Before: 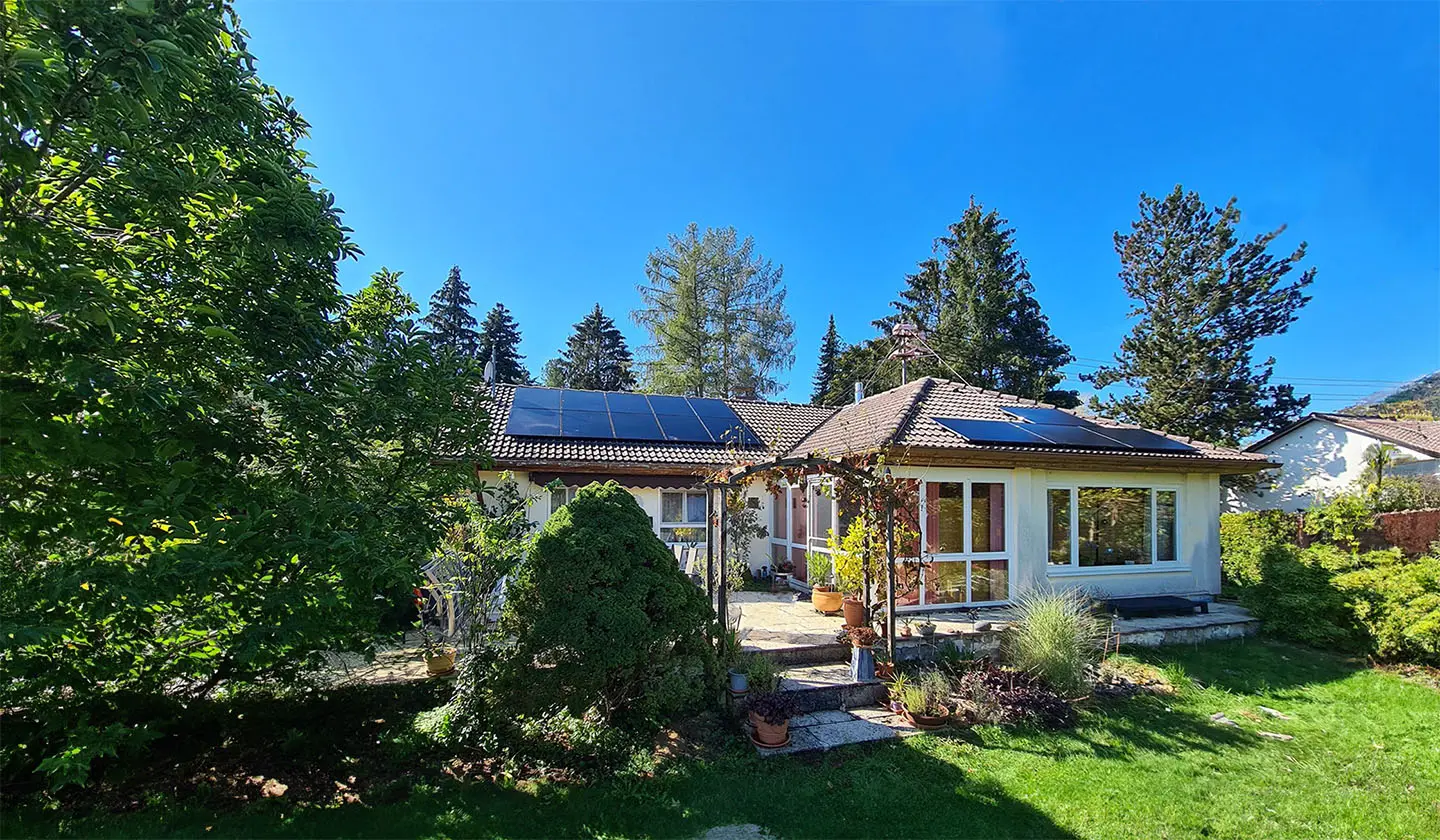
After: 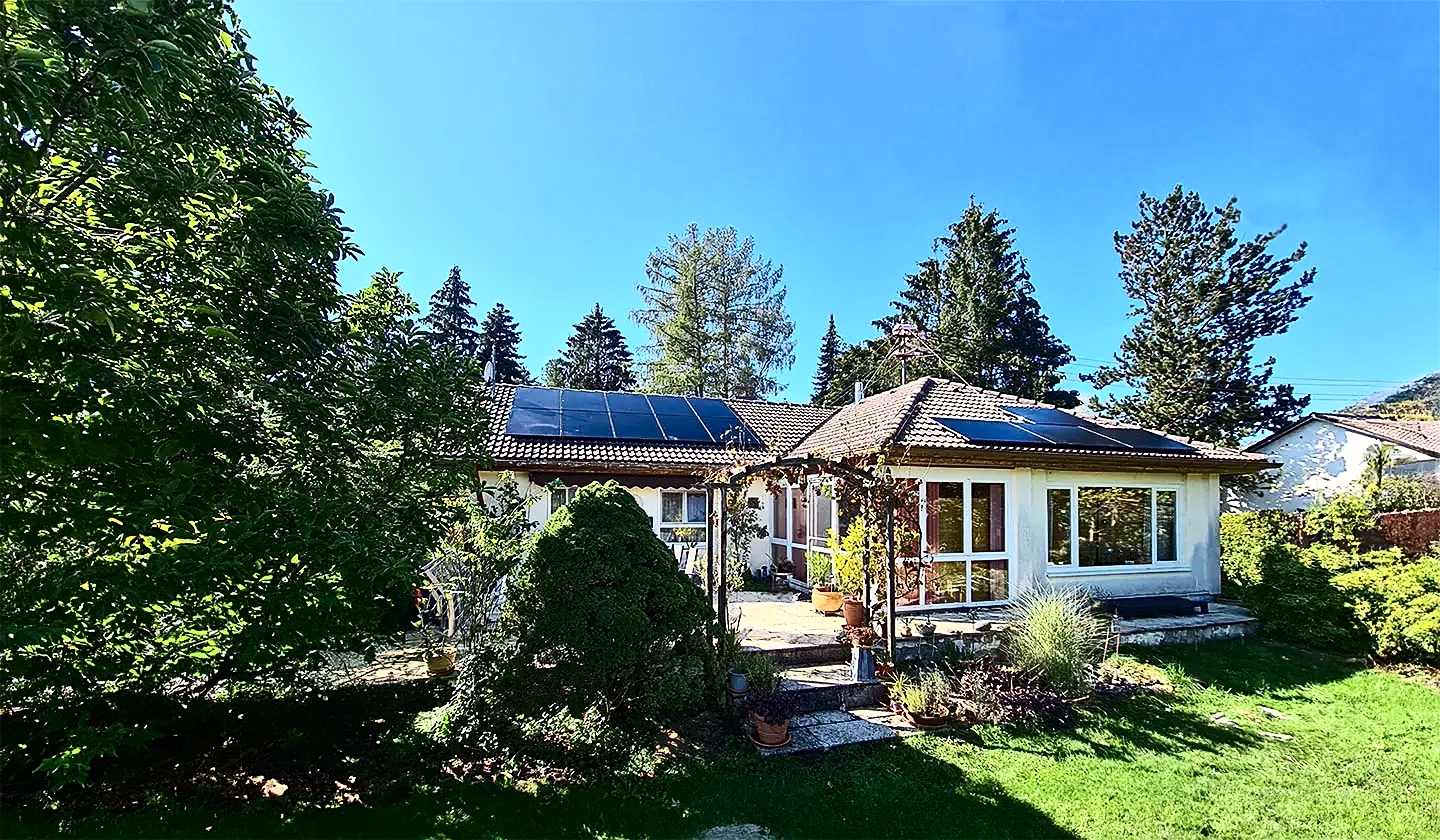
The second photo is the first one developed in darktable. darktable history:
sharpen: on, module defaults
contrast brightness saturation: contrast 0.39, brightness 0.1
